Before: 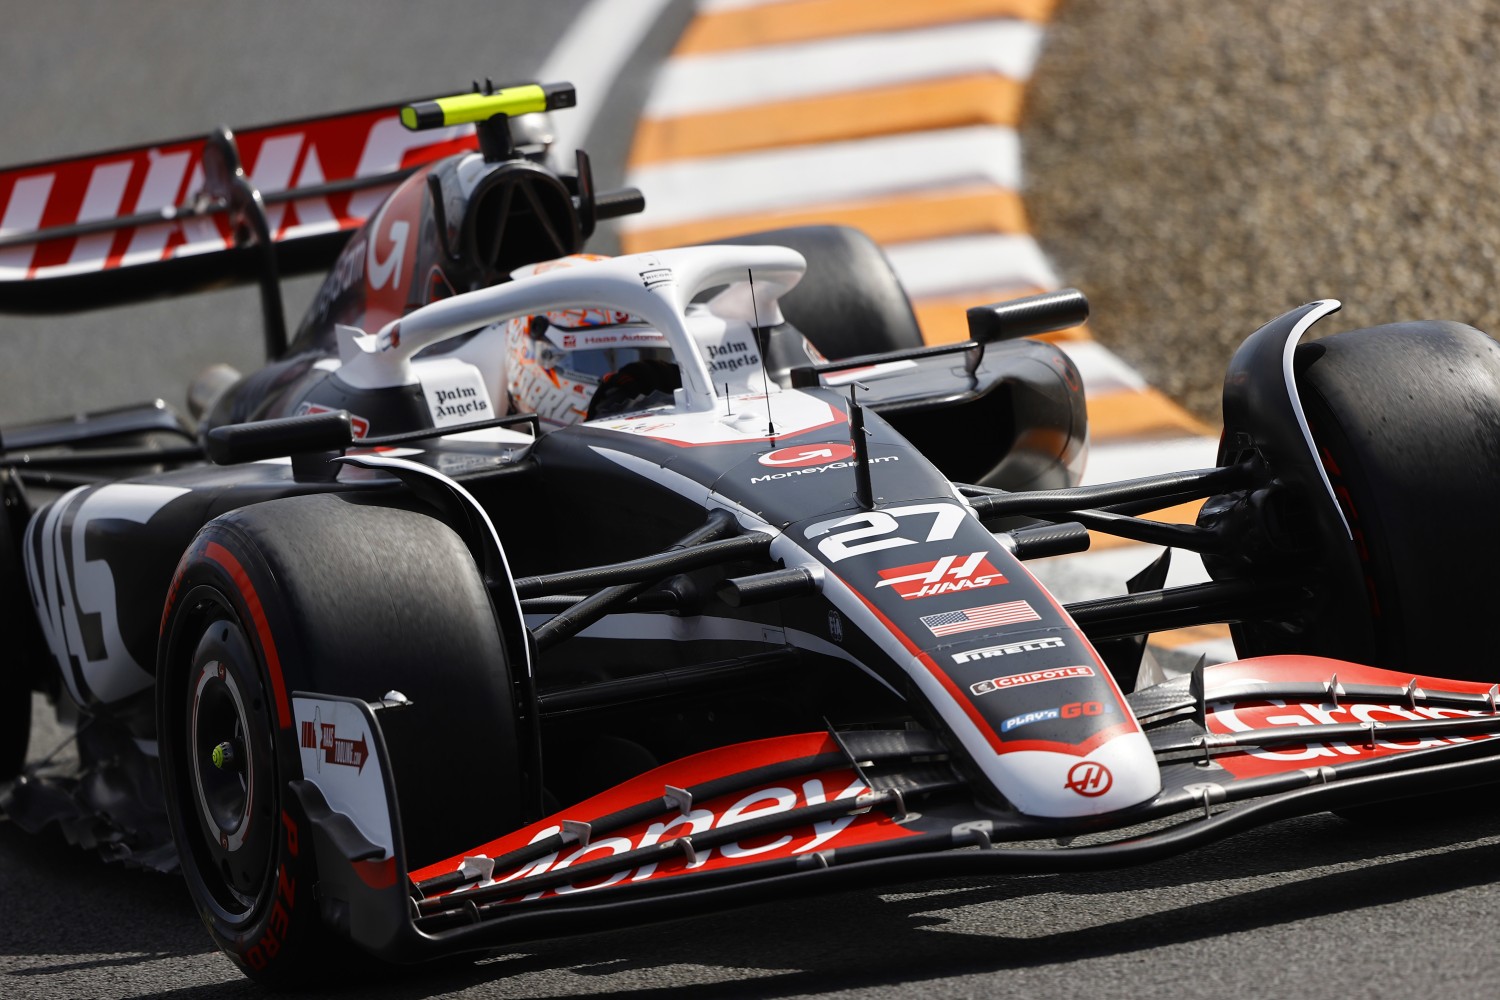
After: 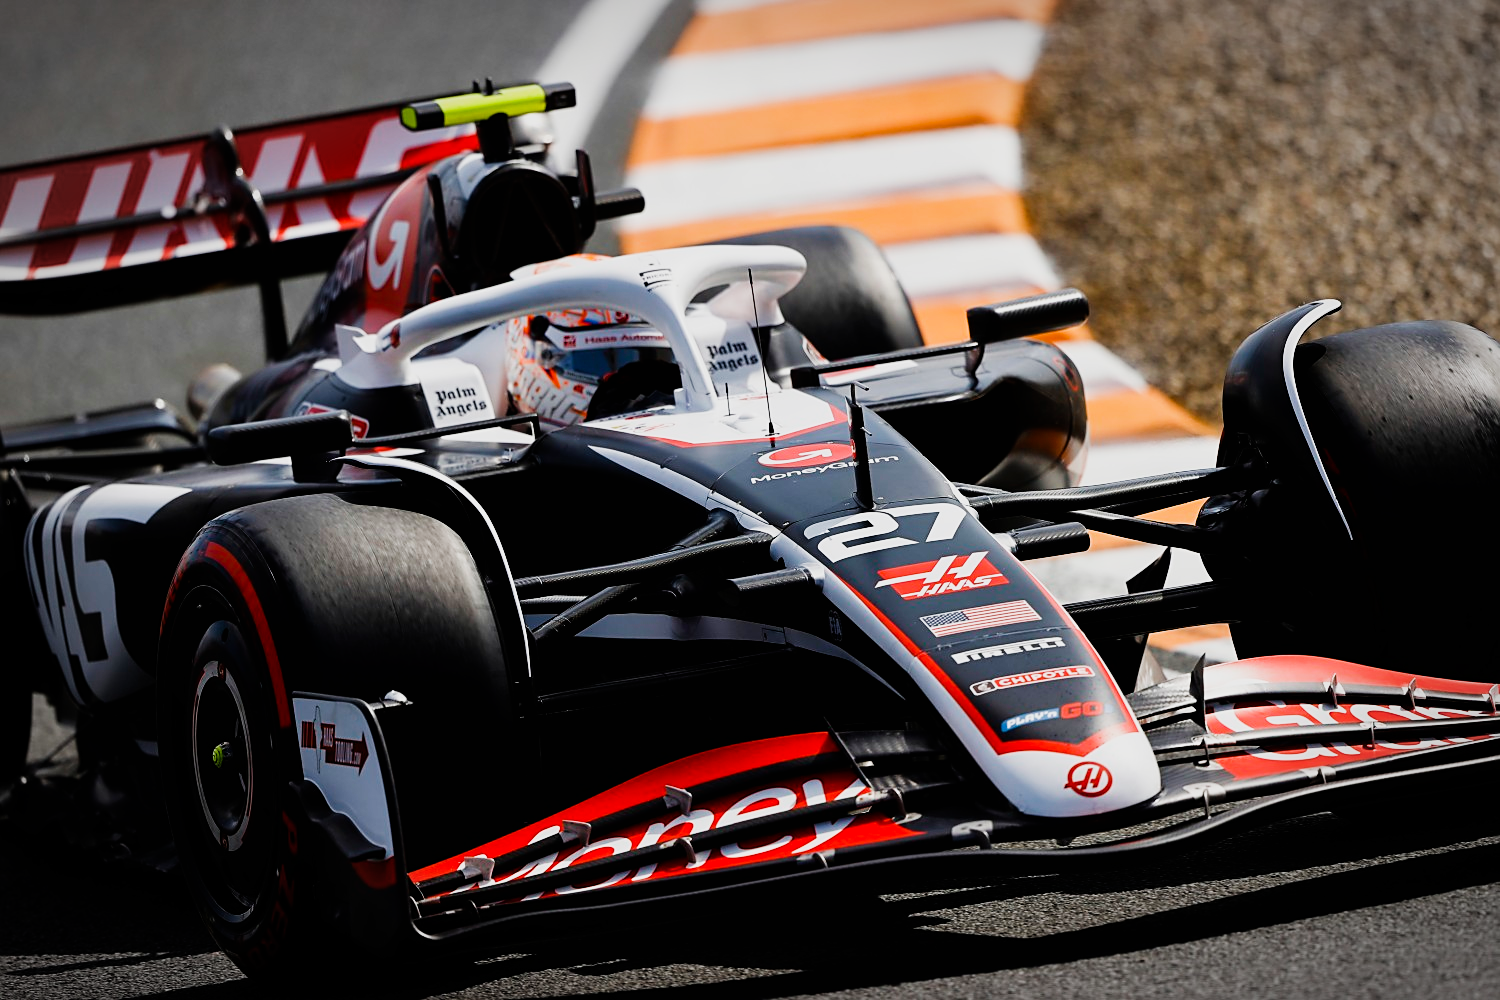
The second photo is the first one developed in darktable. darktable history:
sigmoid: contrast 1.8
sharpen: radius 1.864, amount 0.398, threshold 1.271
vignetting: automatic ratio true
